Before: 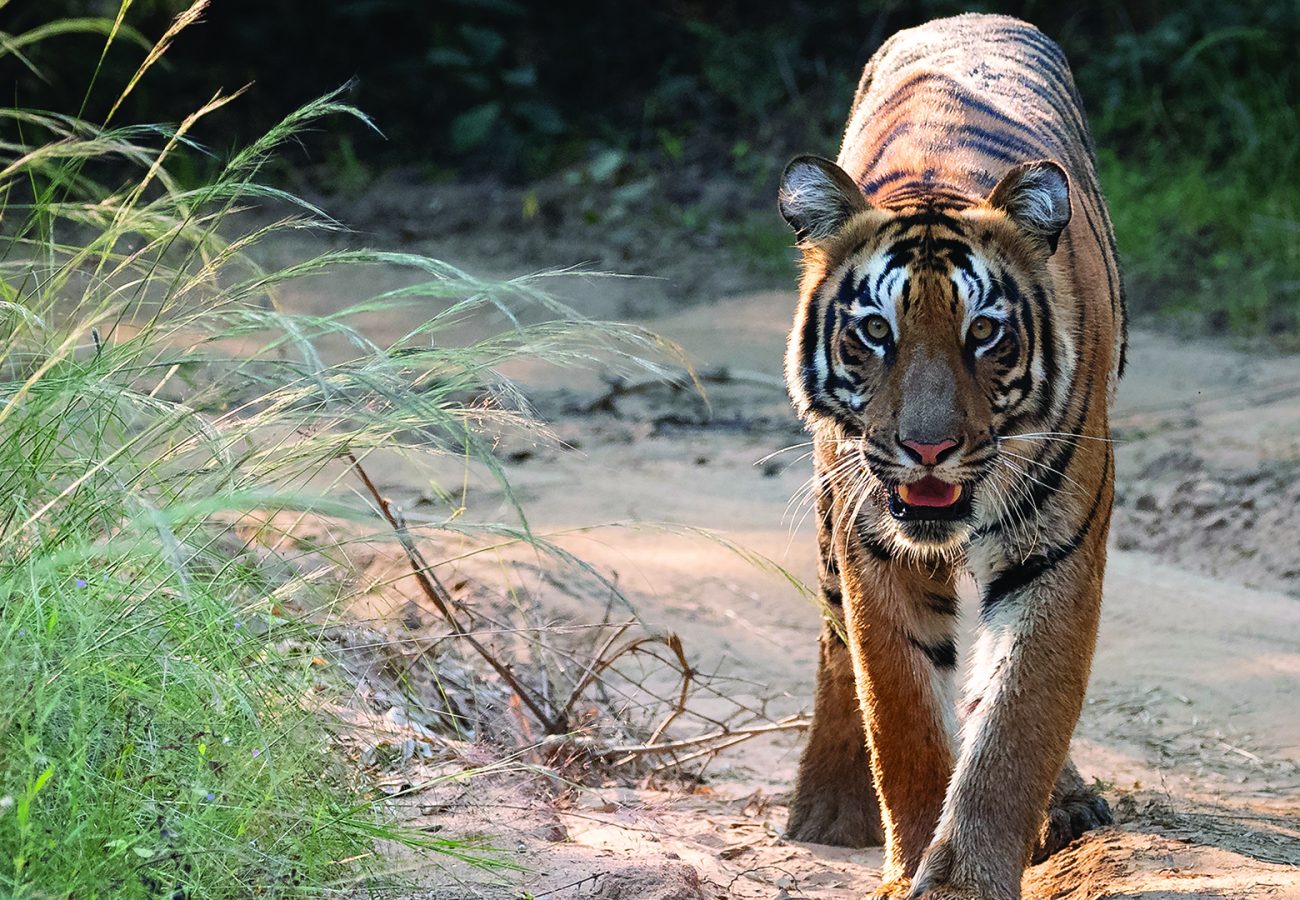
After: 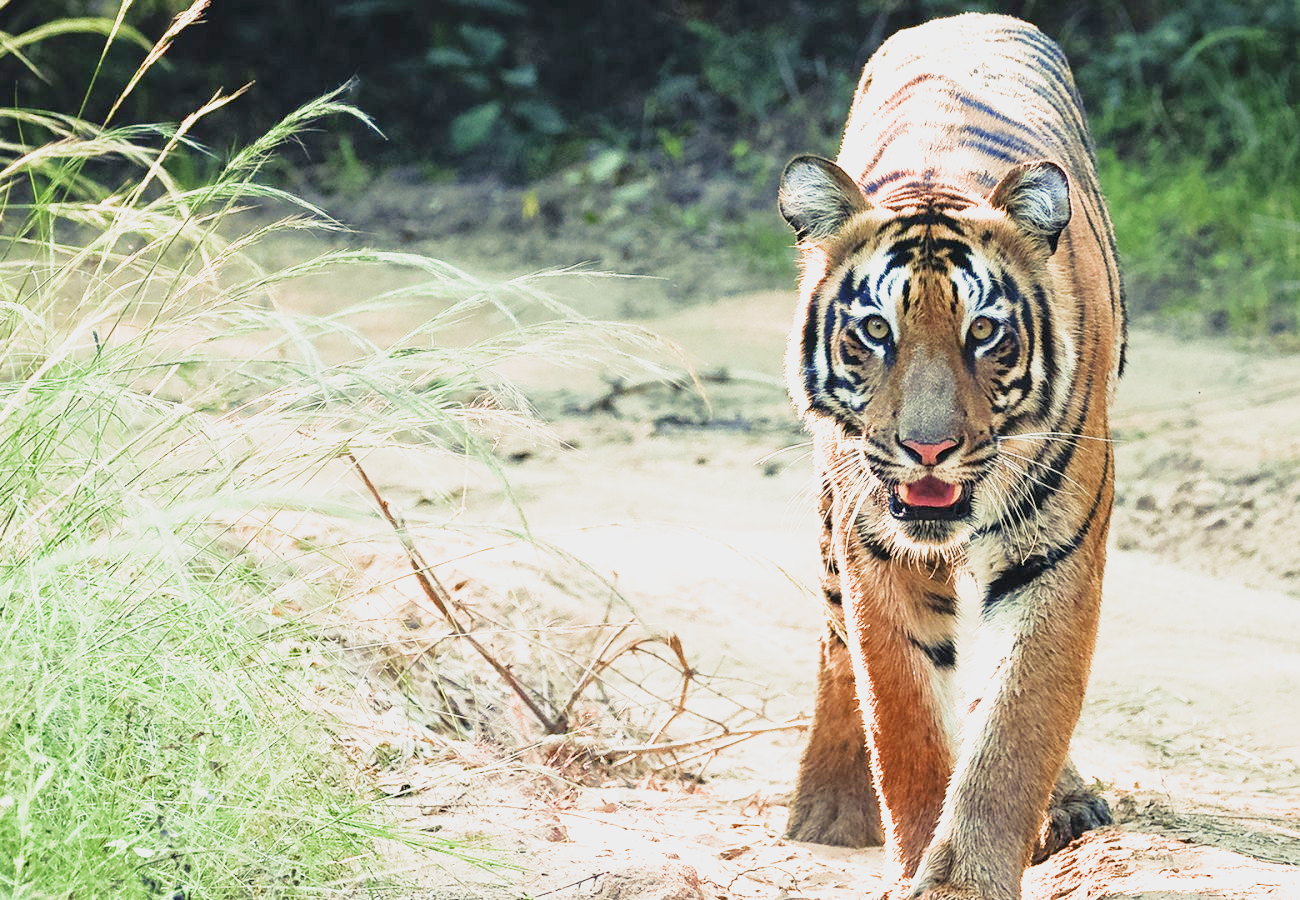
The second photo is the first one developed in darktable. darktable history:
exposure: exposure 2.04 EV, compensate highlight preservation false
filmic rgb: black relative exposure -13 EV, threshold 3 EV, target white luminance 85%, hardness 6.3, latitude 42.11%, contrast 0.858, shadows ↔ highlights balance 8.63%, color science v4 (2020), enable highlight reconstruction true
color balance rgb: shadows lift › chroma 2%, shadows lift › hue 263°, highlights gain › chroma 8%, highlights gain › hue 84°, linear chroma grading › global chroma -15%, saturation formula JzAzBz (2021)
